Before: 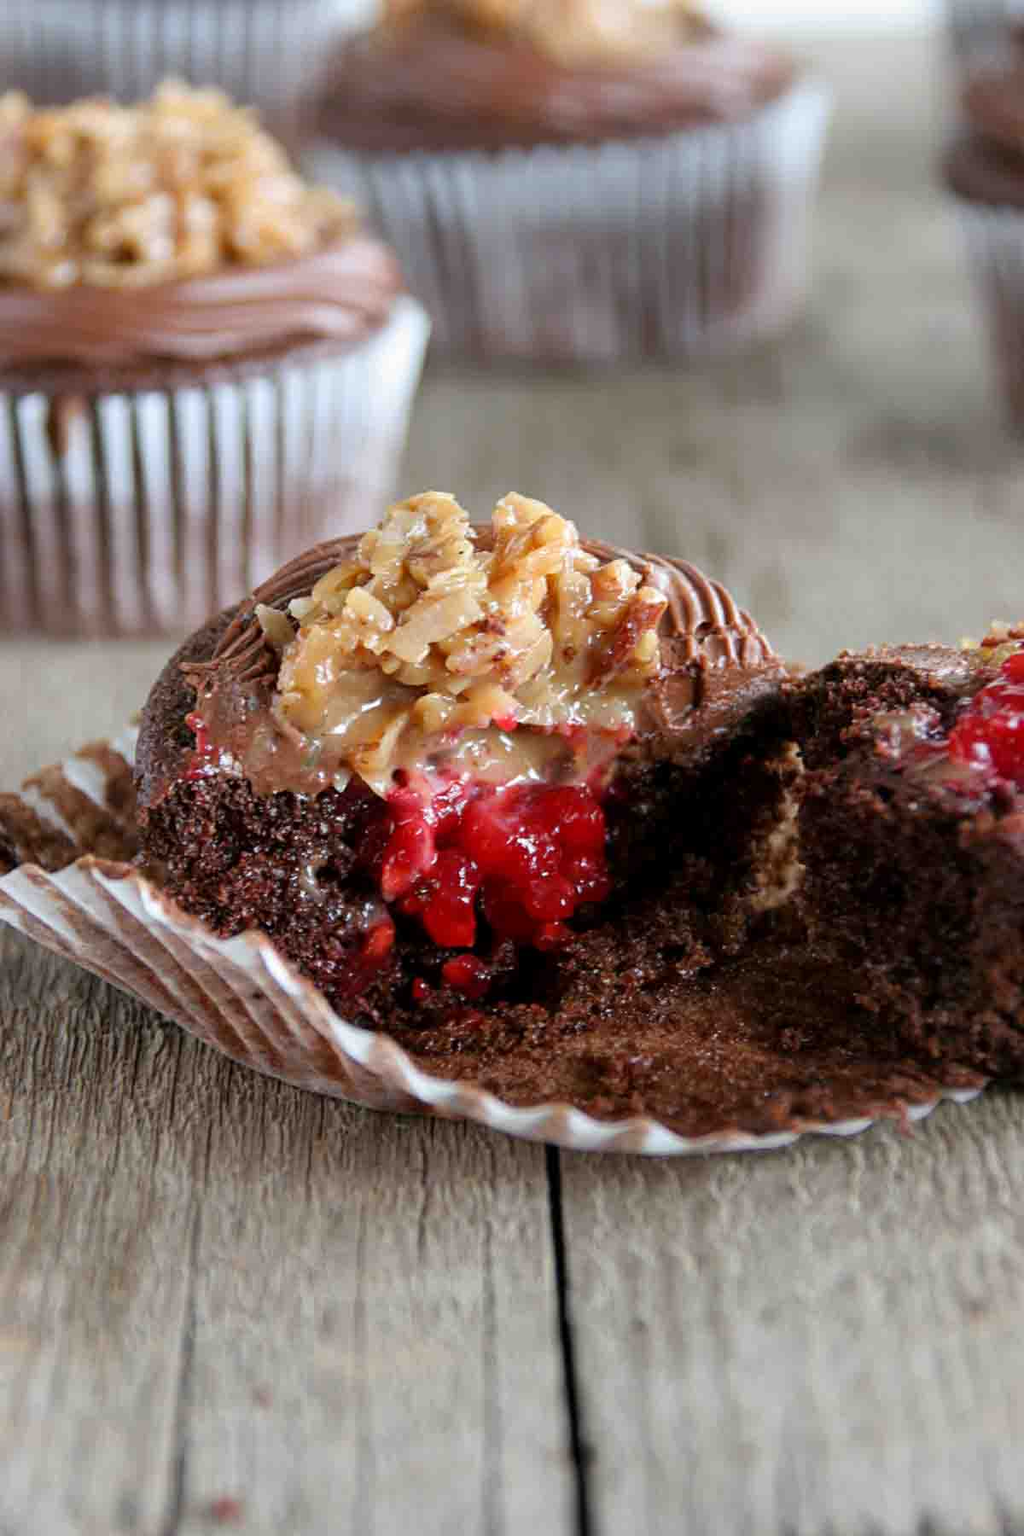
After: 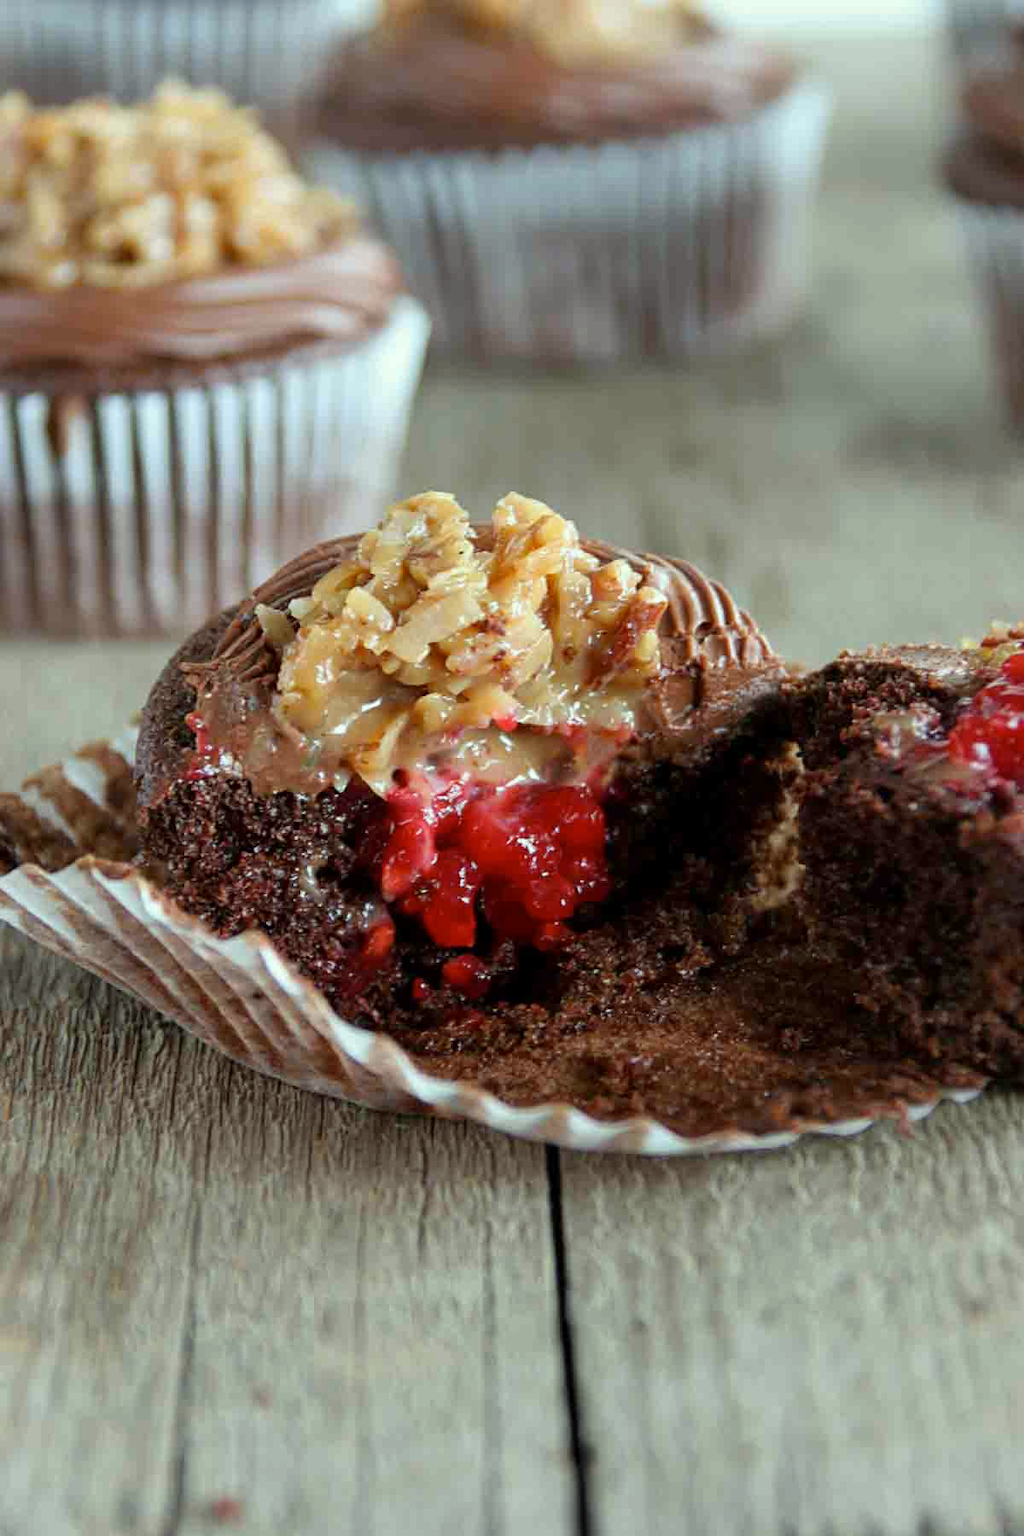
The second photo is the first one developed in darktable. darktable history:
color correction: highlights a* -7.97, highlights b* 3.5
